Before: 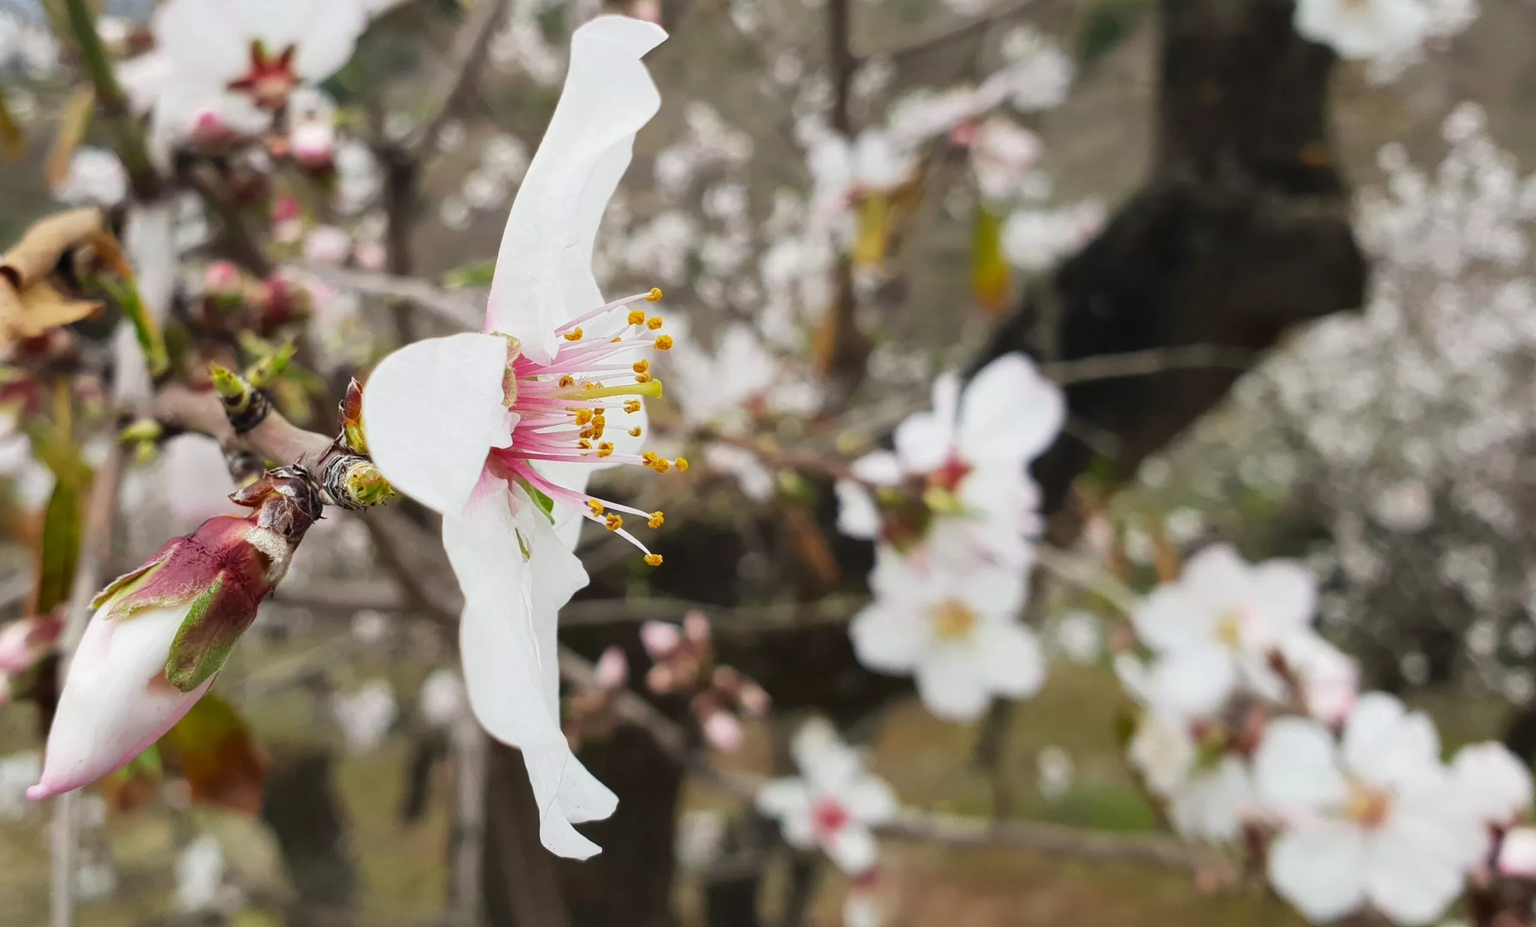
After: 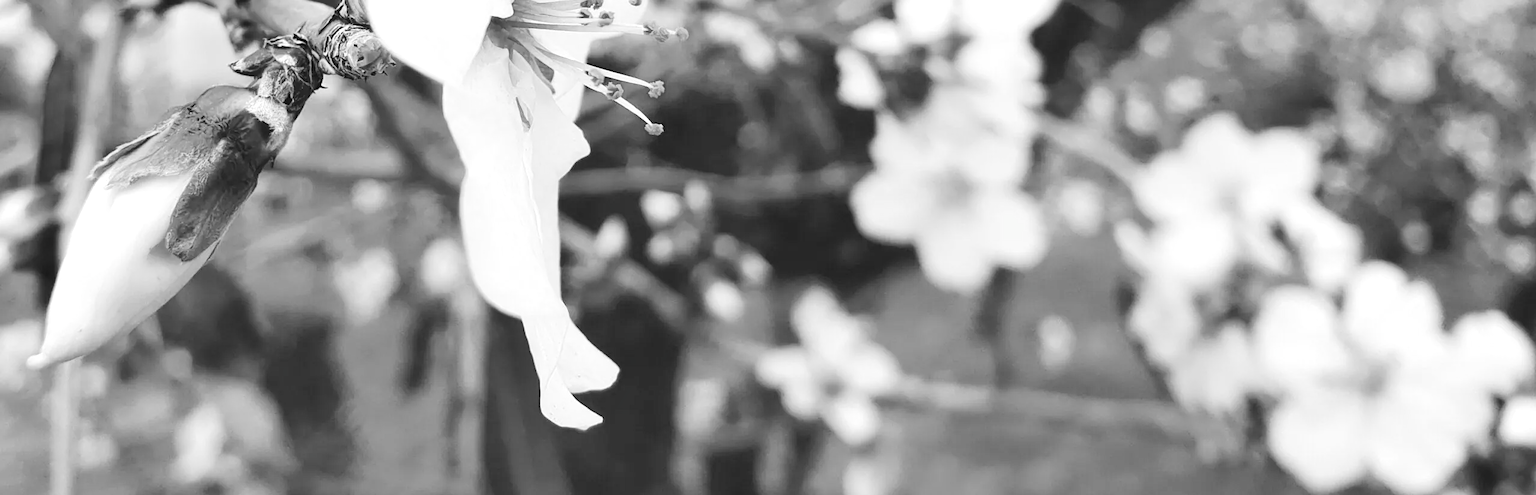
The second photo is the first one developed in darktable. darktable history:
exposure: black level correction 0, exposure 1.106 EV, compensate exposure bias true, compensate highlight preservation false
color balance rgb: perceptual saturation grading › global saturation 20%, perceptual saturation grading › highlights -25.774%, perceptual saturation grading › shadows 49.416%, perceptual brilliance grading › highlights 11.354%, saturation formula JzAzBz (2021)
sharpen: amount 0.213
crop and rotate: top 46.551%, right 0.064%
tone equalizer: -8 EV -0.004 EV, -7 EV 0.044 EV, -6 EV -0.006 EV, -5 EV 0.006 EV, -4 EV -0.035 EV, -3 EV -0.237 EV, -2 EV -0.658 EV, -1 EV -0.969 EV, +0 EV -0.968 EV
contrast brightness saturation: contrast 0.048, brightness 0.059, saturation 0.013
tone curve: curves: ch0 [(0, 0) (0.003, 0.039) (0.011, 0.042) (0.025, 0.048) (0.044, 0.058) (0.069, 0.071) (0.1, 0.089) (0.136, 0.114) (0.177, 0.146) (0.224, 0.199) (0.277, 0.27) (0.335, 0.364) (0.399, 0.47) (0.468, 0.566) (0.543, 0.643) (0.623, 0.73) (0.709, 0.8) (0.801, 0.863) (0.898, 0.925) (1, 1)], color space Lab, independent channels
color calibration: output gray [0.18, 0.41, 0.41, 0], illuminant same as pipeline (D50), adaptation none (bypass), x 0.333, y 0.334, temperature 5014.71 K
